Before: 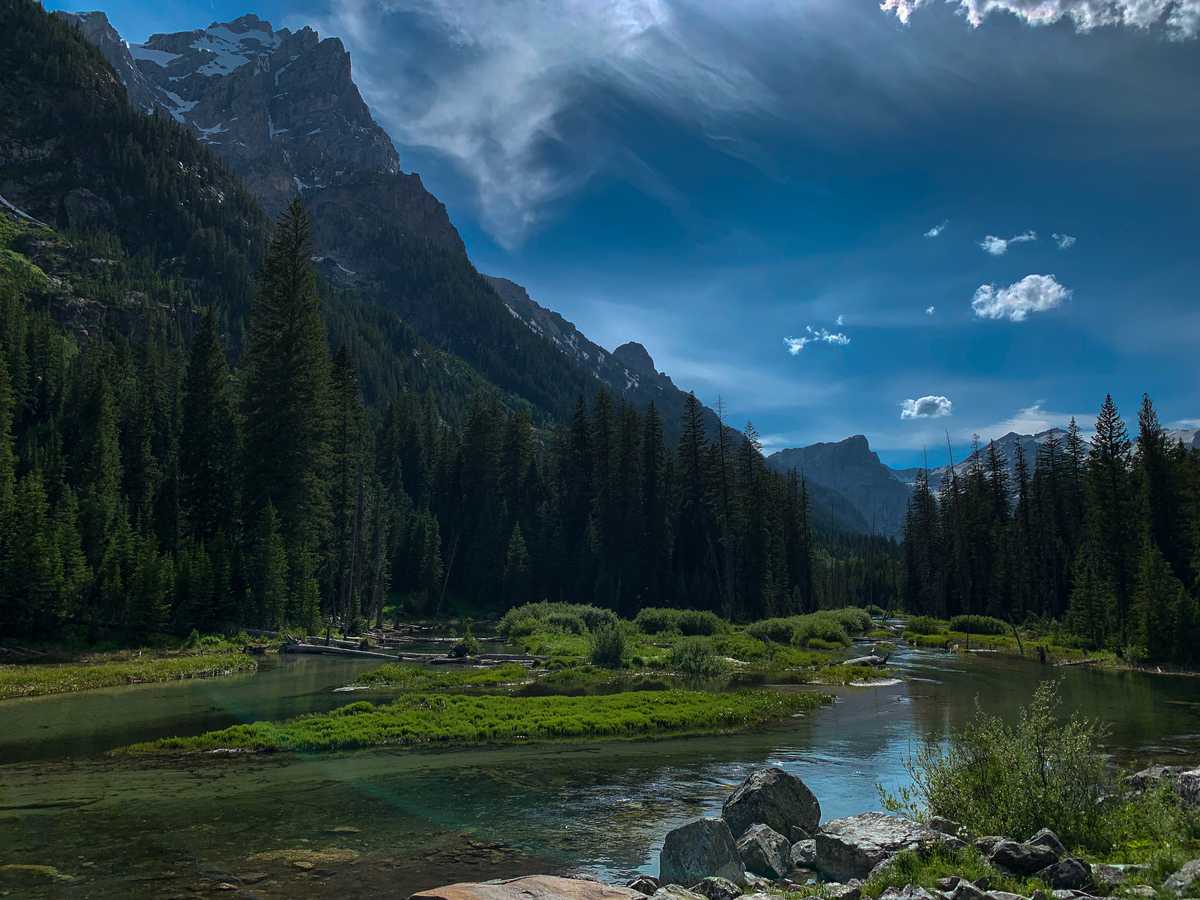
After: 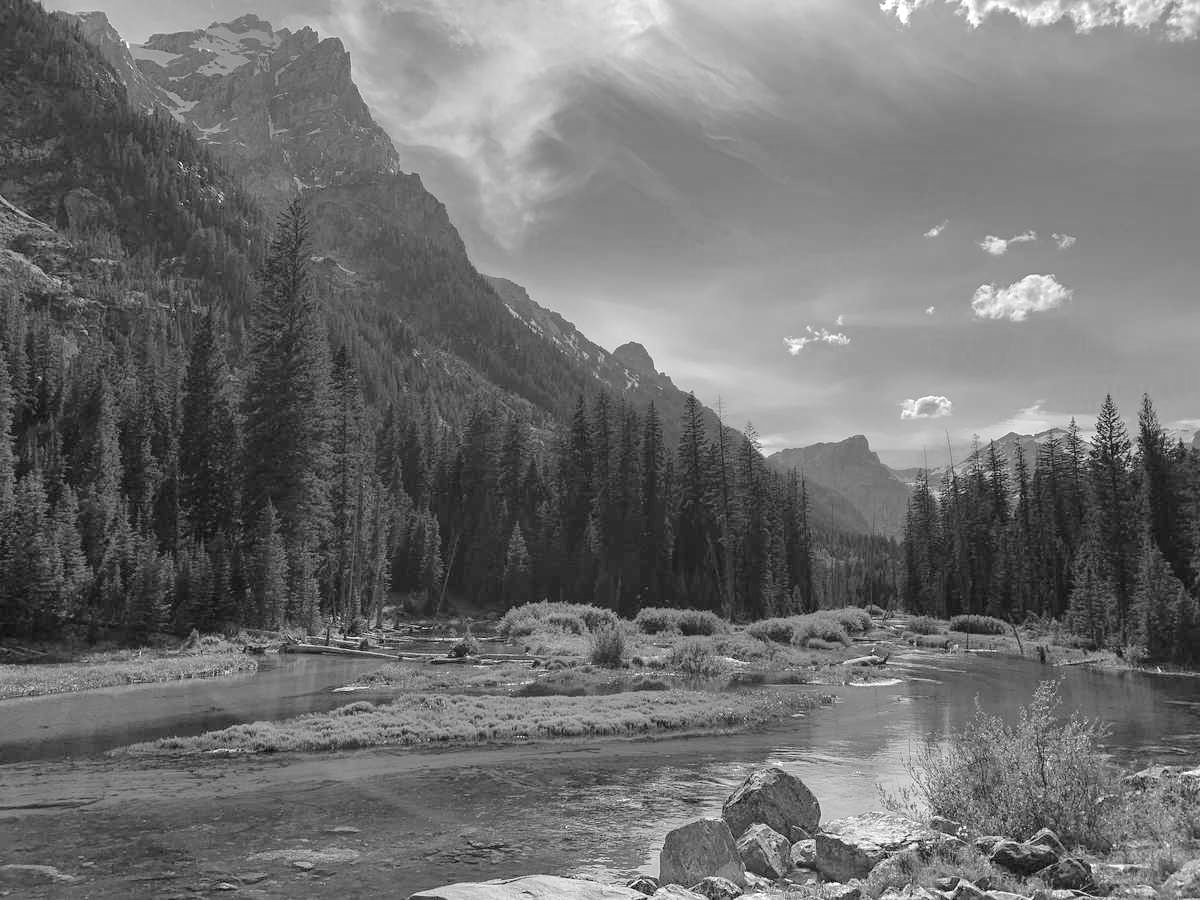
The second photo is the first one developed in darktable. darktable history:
levels: levels [0, 0.435, 0.917]
monochrome: a 32, b 64, size 2.3
contrast brightness saturation: brightness 0.28
